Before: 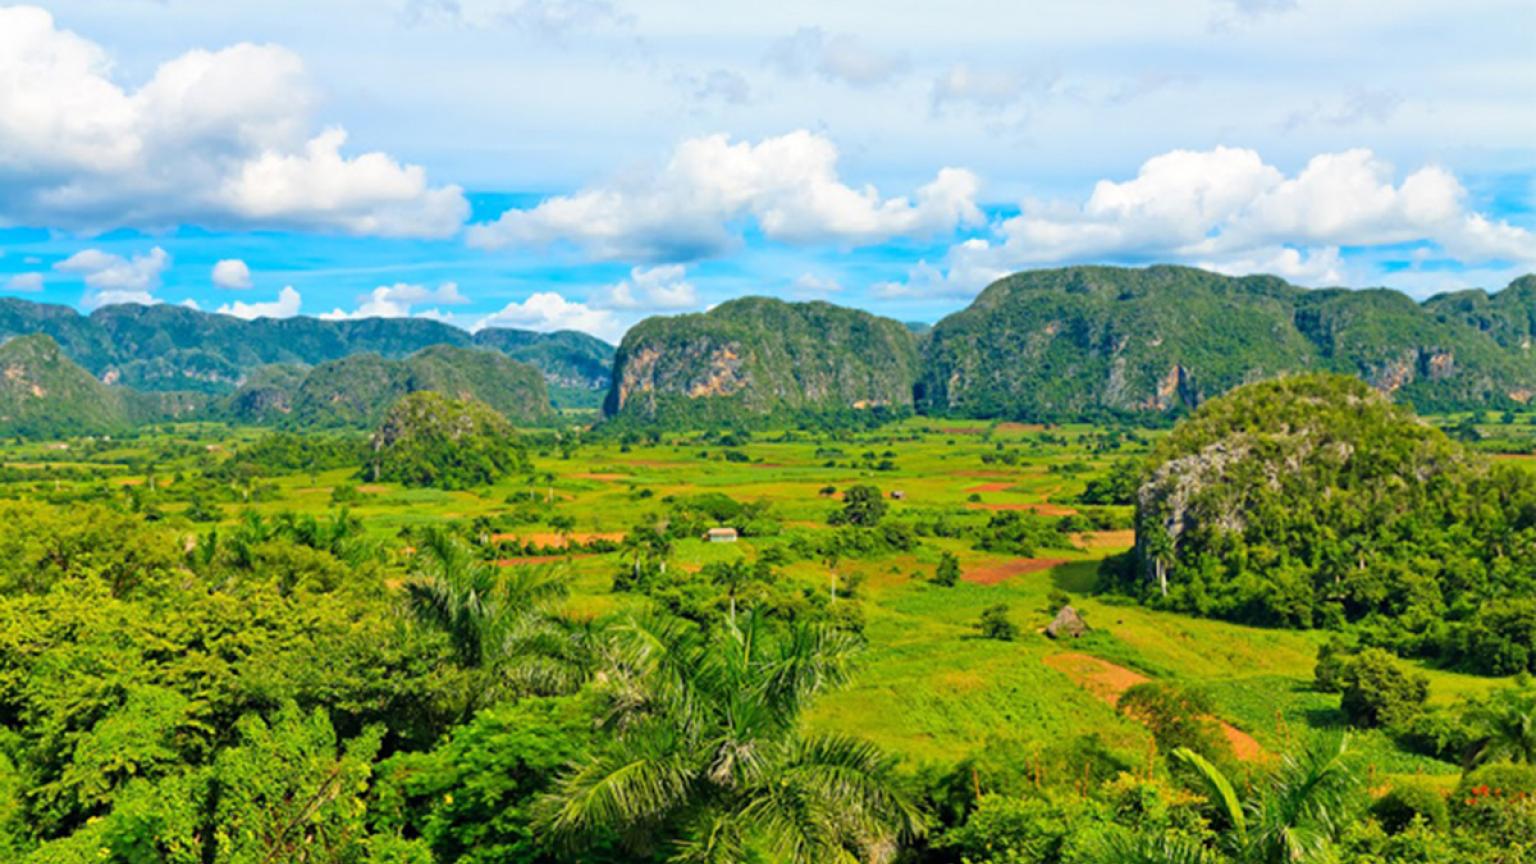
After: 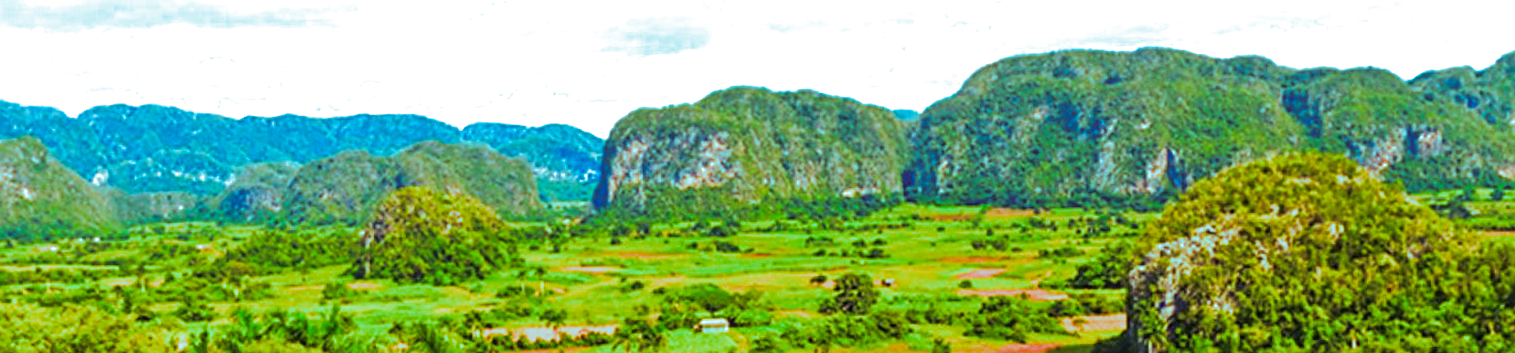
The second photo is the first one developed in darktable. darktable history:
crop and rotate: top 23.84%, bottom 34.294%
rotate and perspective: rotation -1°, crop left 0.011, crop right 0.989, crop top 0.025, crop bottom 0.975
color contrast: green-magenta contrast 1.55, blue-yellow contrast 1.83
exposure: exposure 0.566 EV, compensate highlight preservation false
split-toning: shadows › hue 327.6°, highlights › hue 198°, highlights › saturation 0.55, balance -21.25, compress 0%
sharpen: on, module defaults
local contrast: detail 110%
color balance: mode lift, gamma, gain (sRGB), lift [1, 0.99, 1.01, 0.992], gamma [1, 1.037, 0.974, 0.963]
